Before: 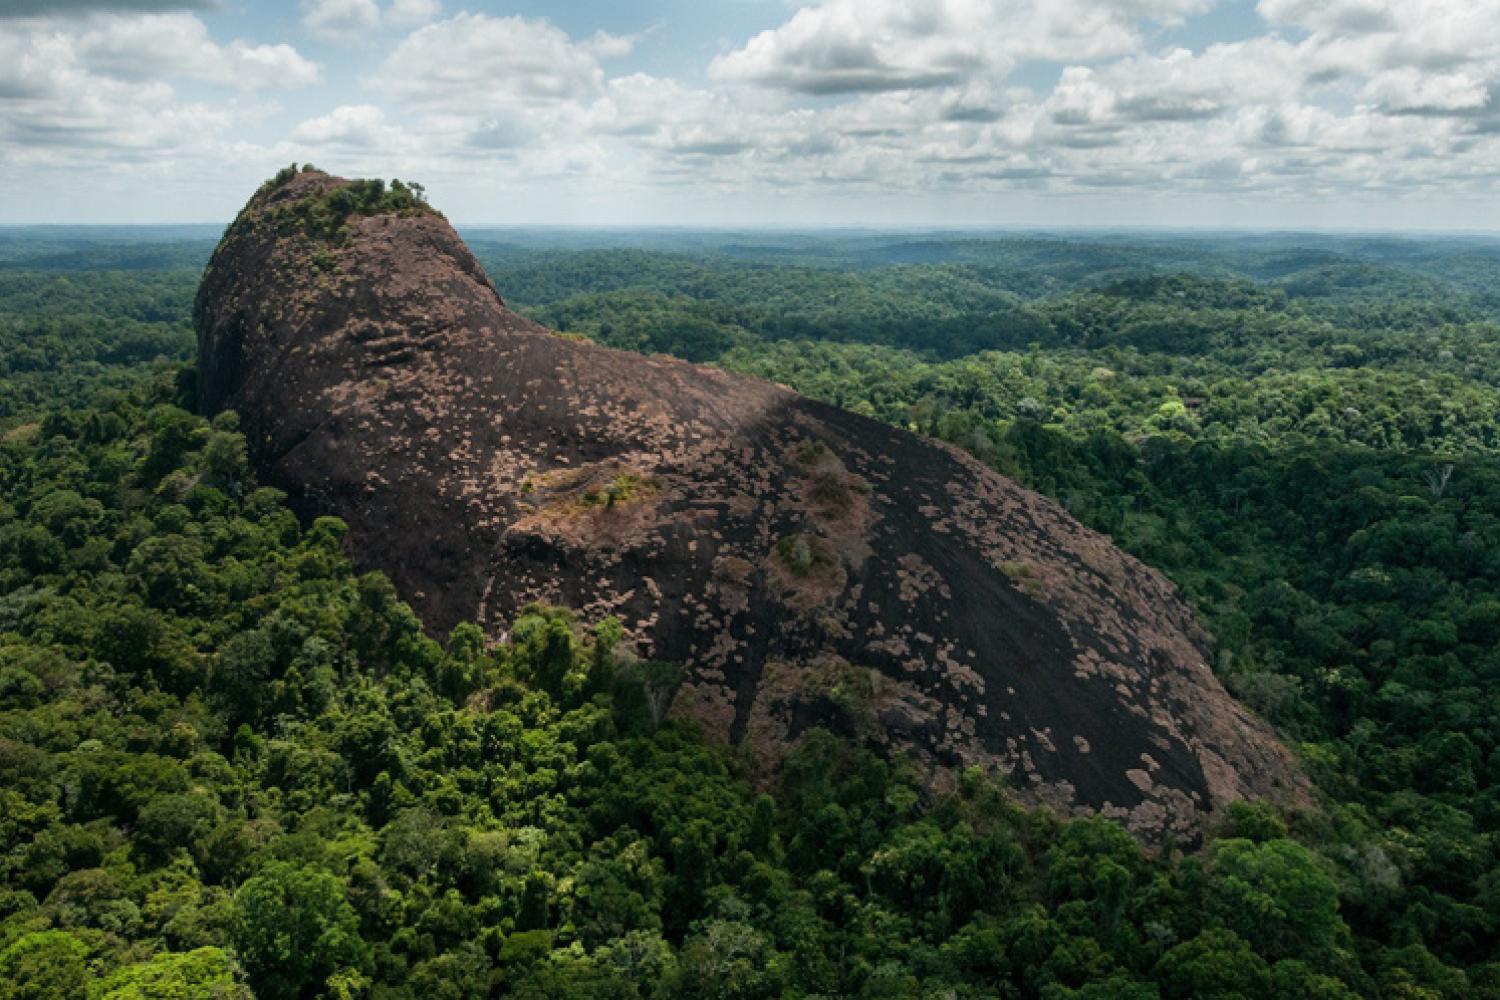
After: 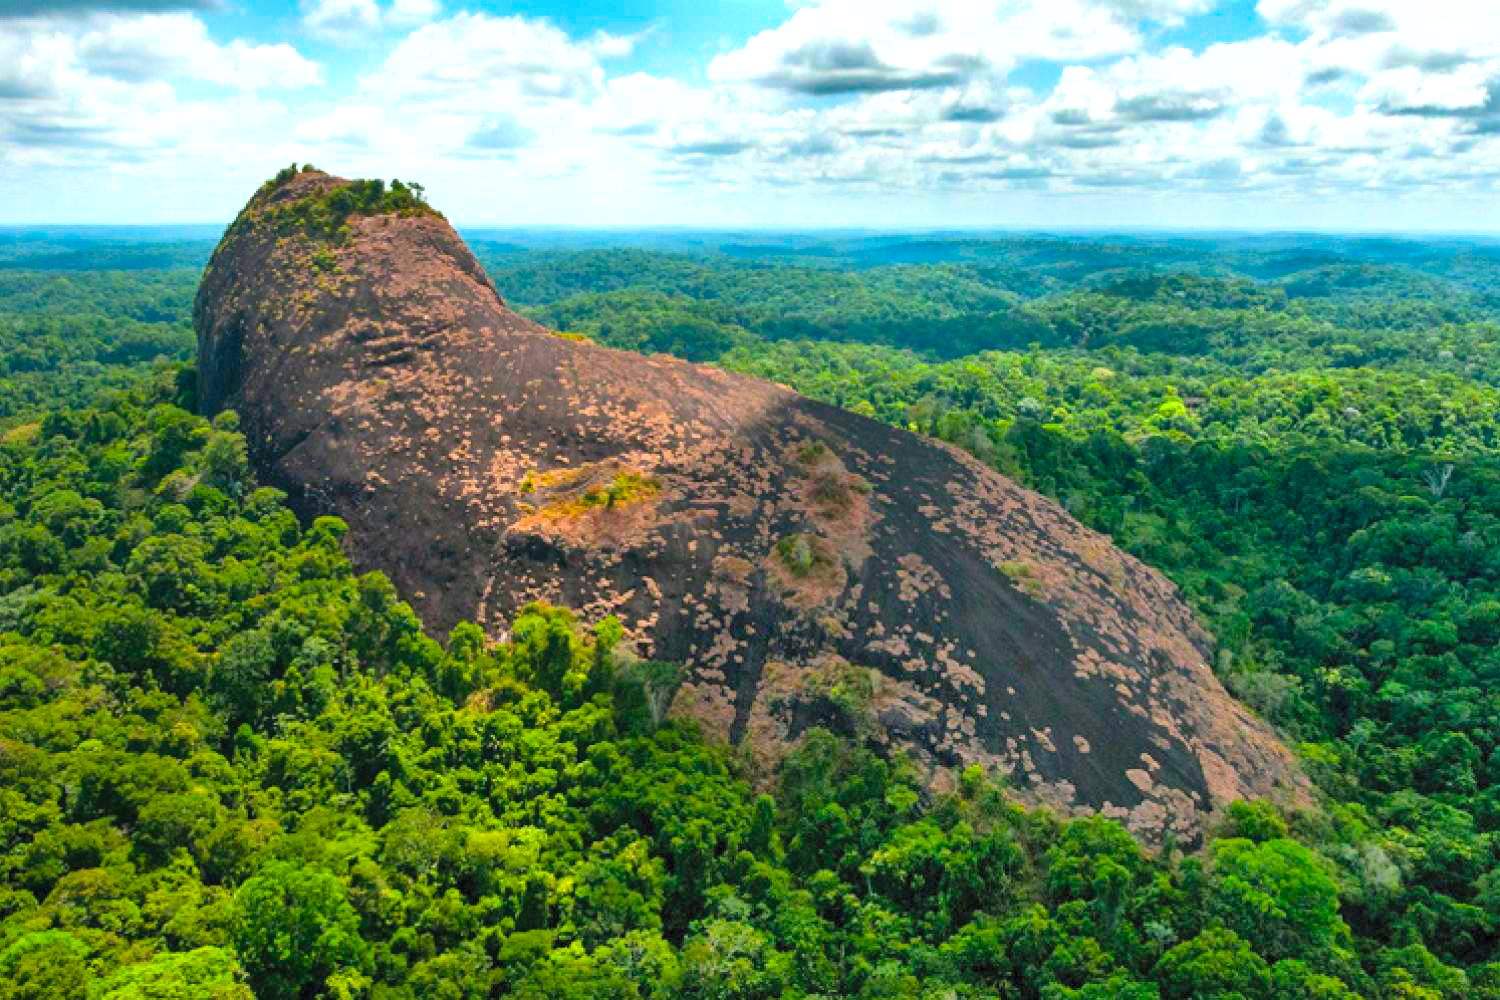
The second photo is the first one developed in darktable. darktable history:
exposure: exposure 0.636 EV, compensate highlight preservation false
shadows and highlights: shadows 60, soften with gaussian
contrast brightness saturation: contrast 0.07, brightness 0.18, saturation 0.4
color balance rgb: linear chroma grading › global chroma 15%, perceptual saturation grading › global saturation 30%
